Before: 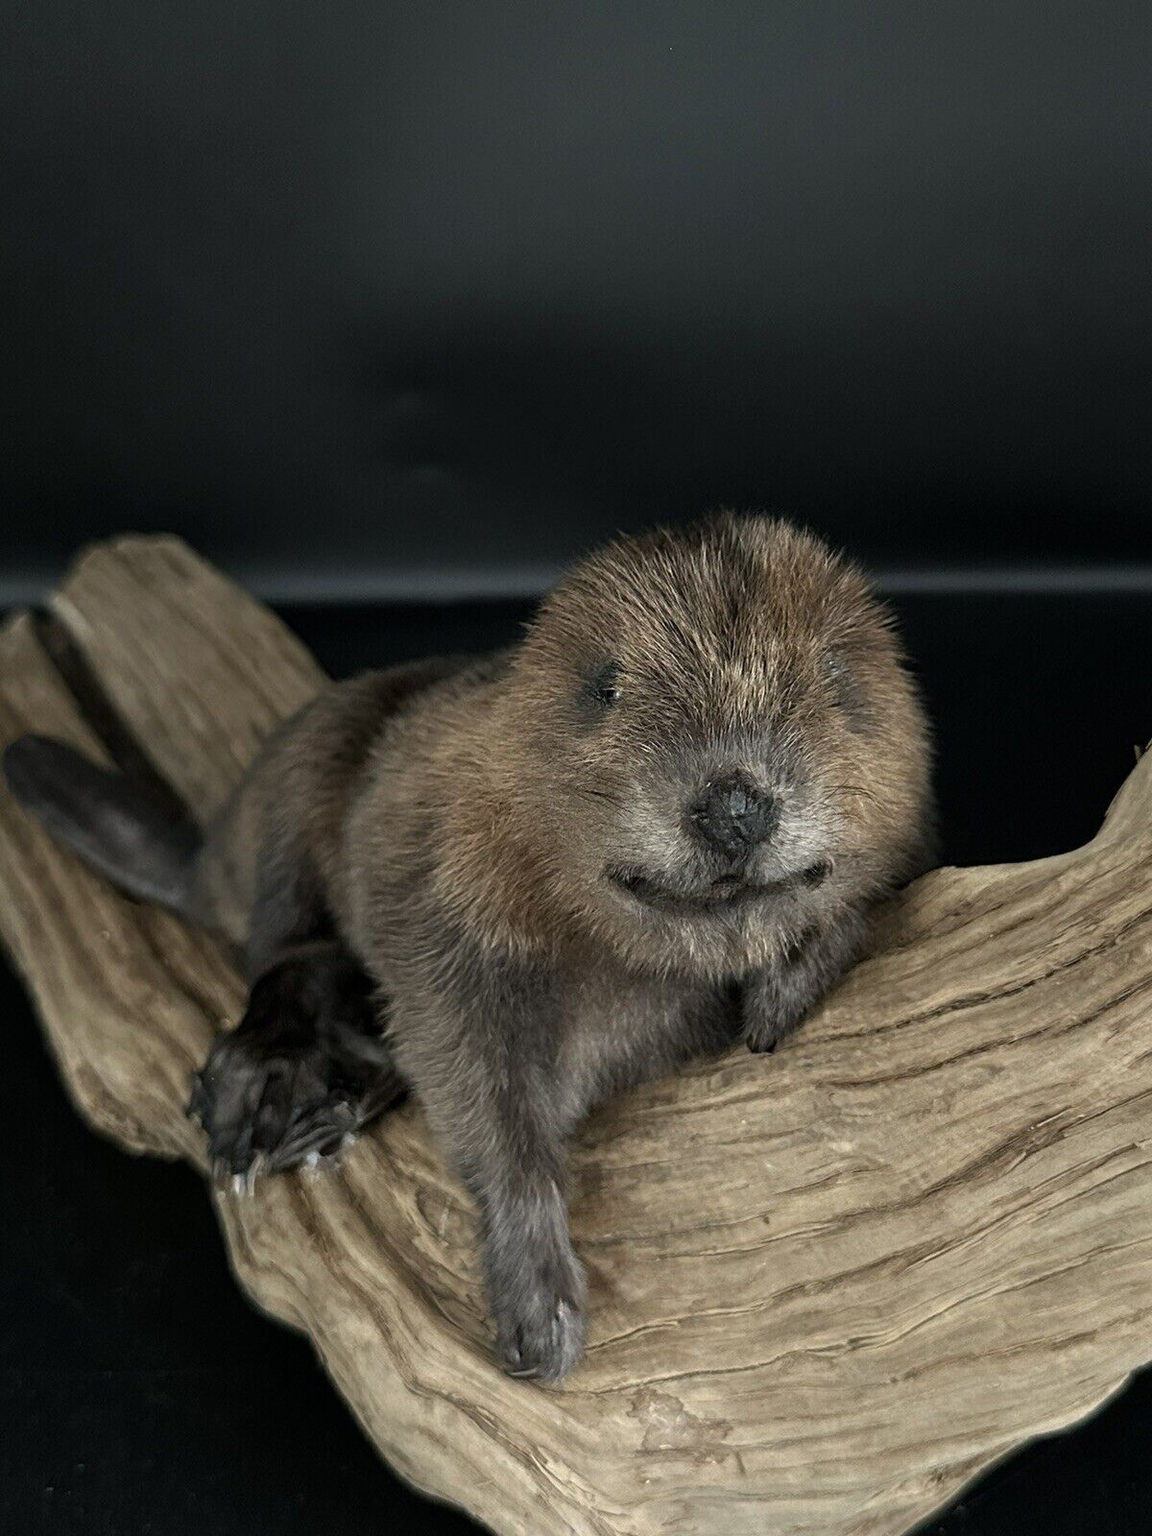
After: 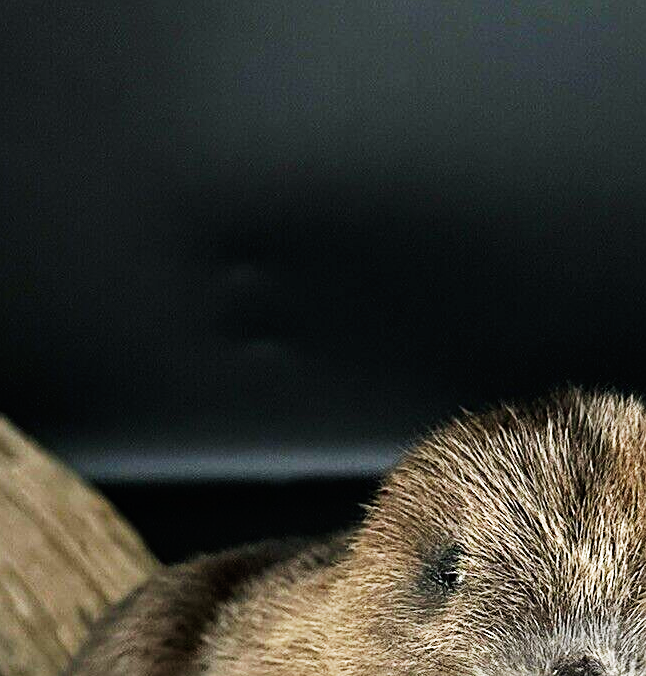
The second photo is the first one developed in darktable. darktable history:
crop: left 15.306%, top 9.065%, right 30.789%, bottom 48.638%
base curve: curves: ch0 [(0, 0) (0.007, 0.004) (0.027, 0.03) (0.046, 0.07) (0.207, 0.54) (0.442, 0.872) (0.673, 0.972) (1, 1)], preserve colors none
sharpen: on, module defaults
